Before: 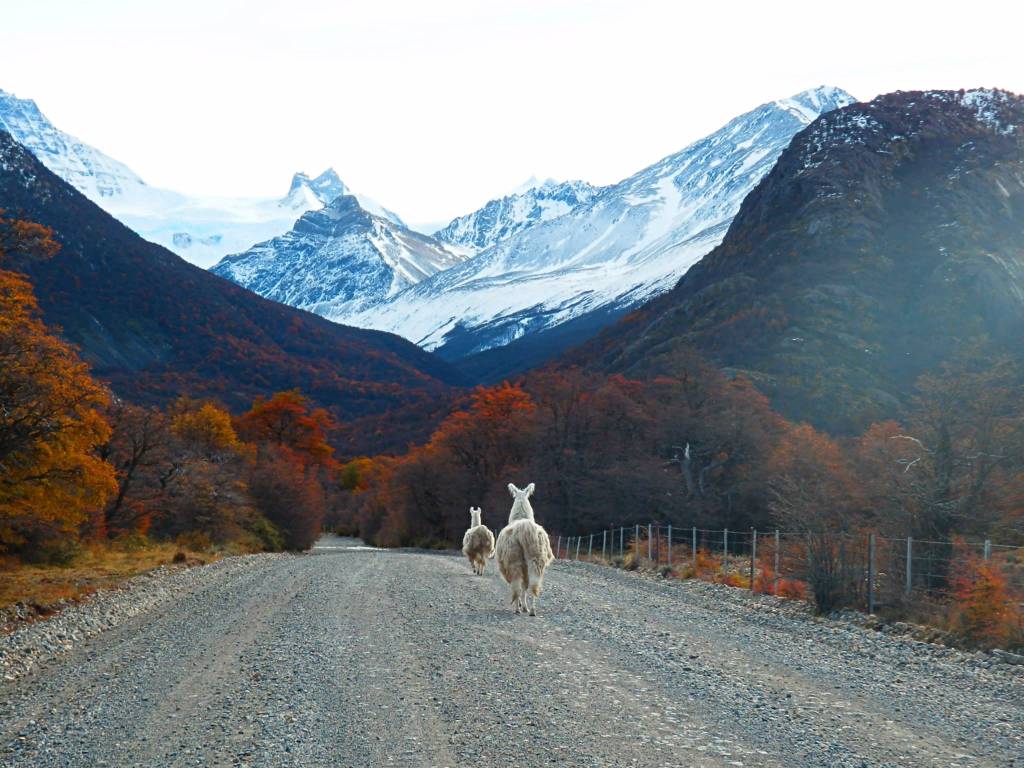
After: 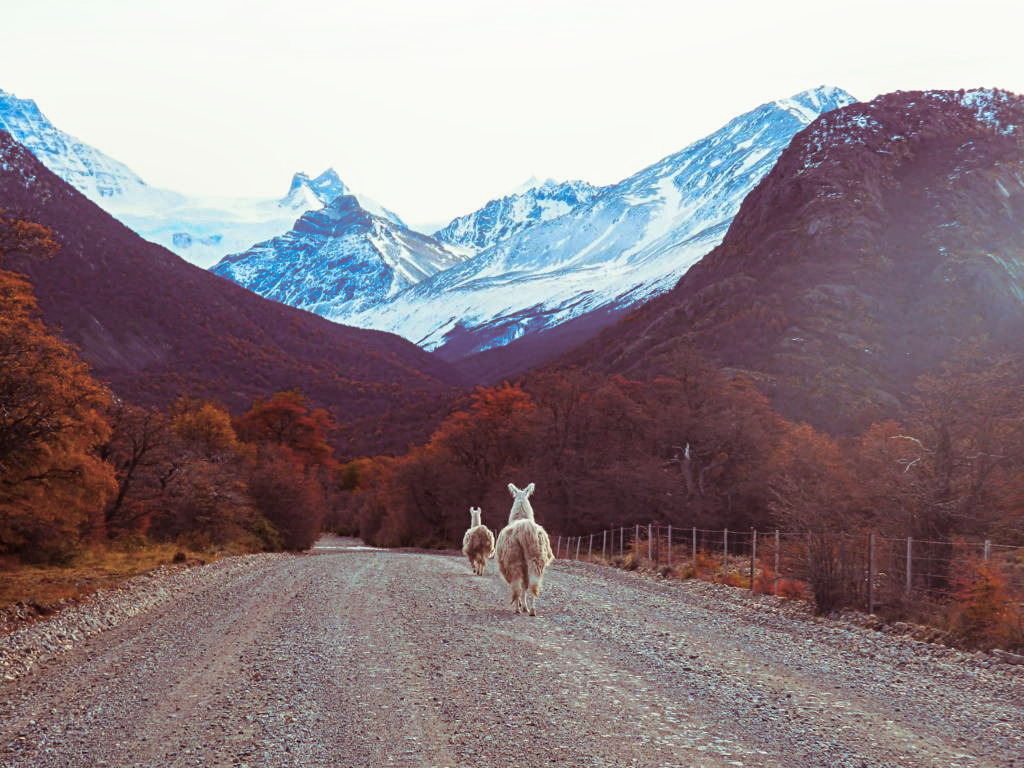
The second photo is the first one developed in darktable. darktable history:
tone equalizer: on, module defaults
split-toning: on, module defaults
color balance rgb: linear chroma grading › global chroma 8.33%, perceptual saturation grading › global saturation 18.52%, global vibrance 7.87%
local contrast: detail 110%
